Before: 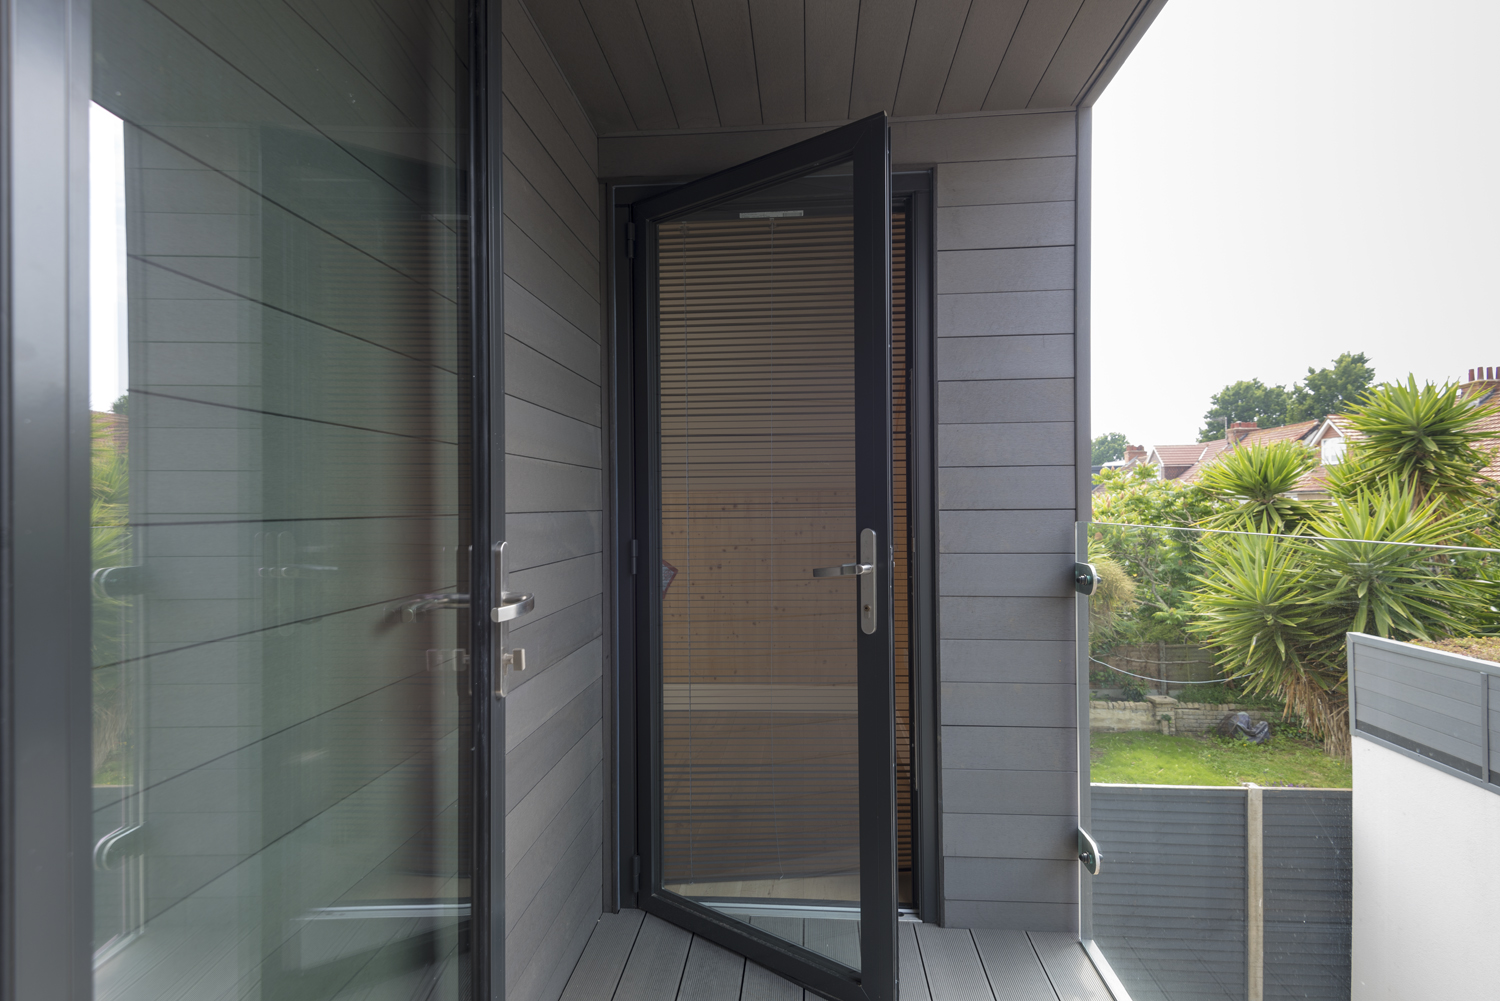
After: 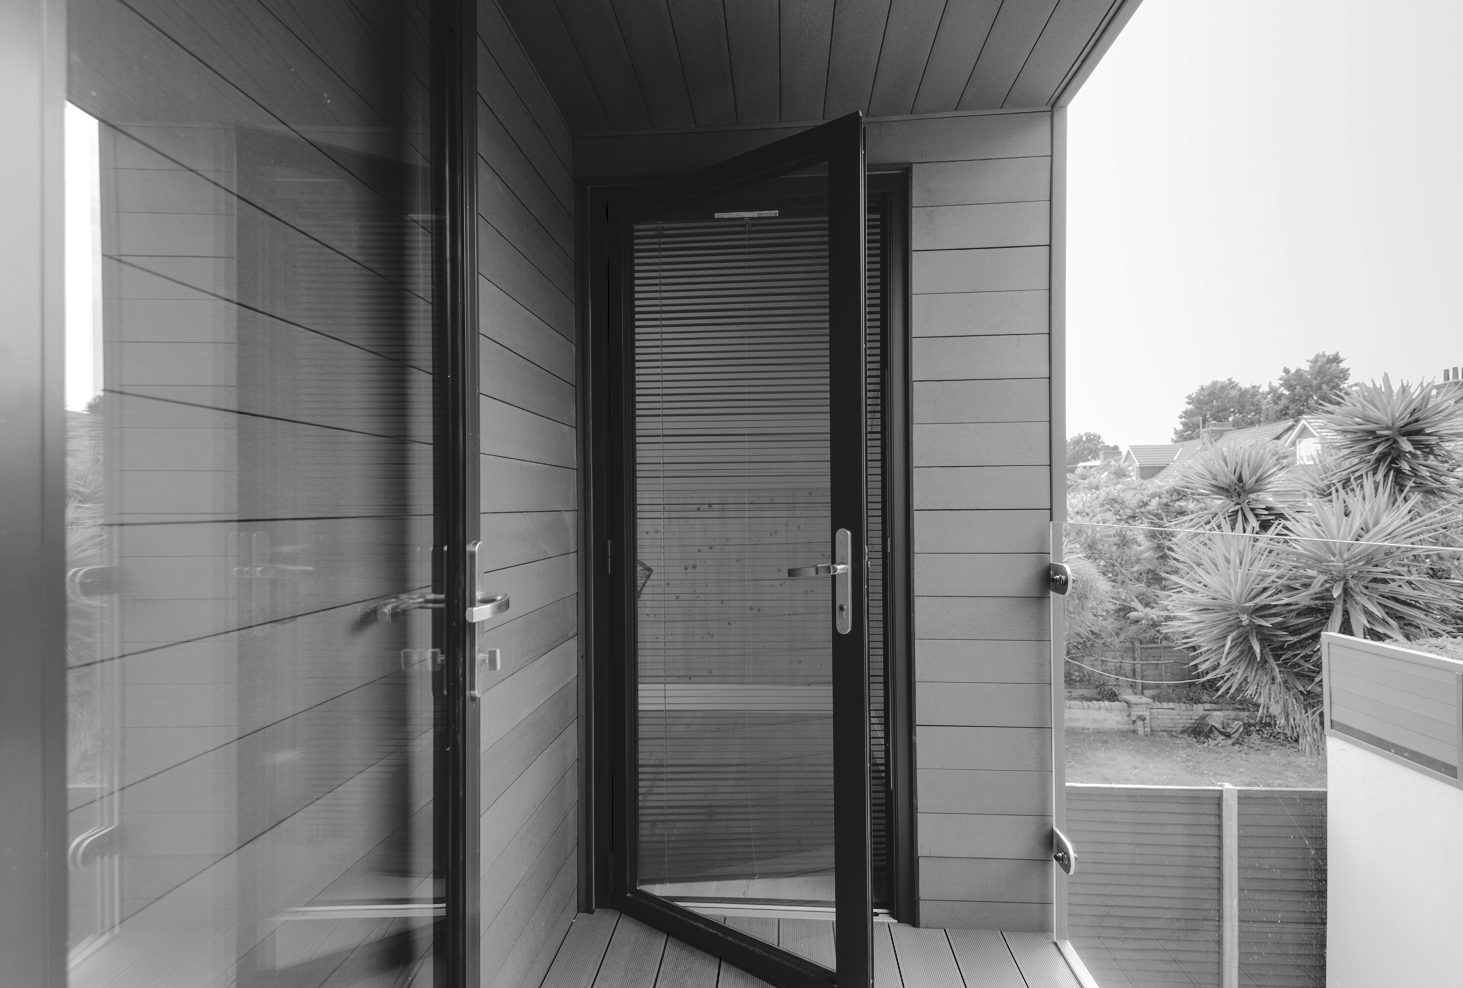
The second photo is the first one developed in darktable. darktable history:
crop and rotate: left 1.774%, right 0.633%, bottom 1.28%
tone equalizer: on, module defaults
tone curve: curves: ch0 [(0, 0) (0.003, 0.089) (0.011, 0.089) (0.025, 0.088) (0.044, 0.089) (0.069, 0.094) (0.1, 0.108) (0.136, 0.119) (0.177, 0.147) (0.224, 0.204) (0.277, 0.28) (0.335, 0.389) (0.399, 0.486) (0.468, 0.588) (0.543, 0.647) (0.623, 0.705) (0.709, 0.759) (0.801, 0.815) (0.898, 0.873) (1, 1)], preserve colors none
monochrome: on, module defaults
